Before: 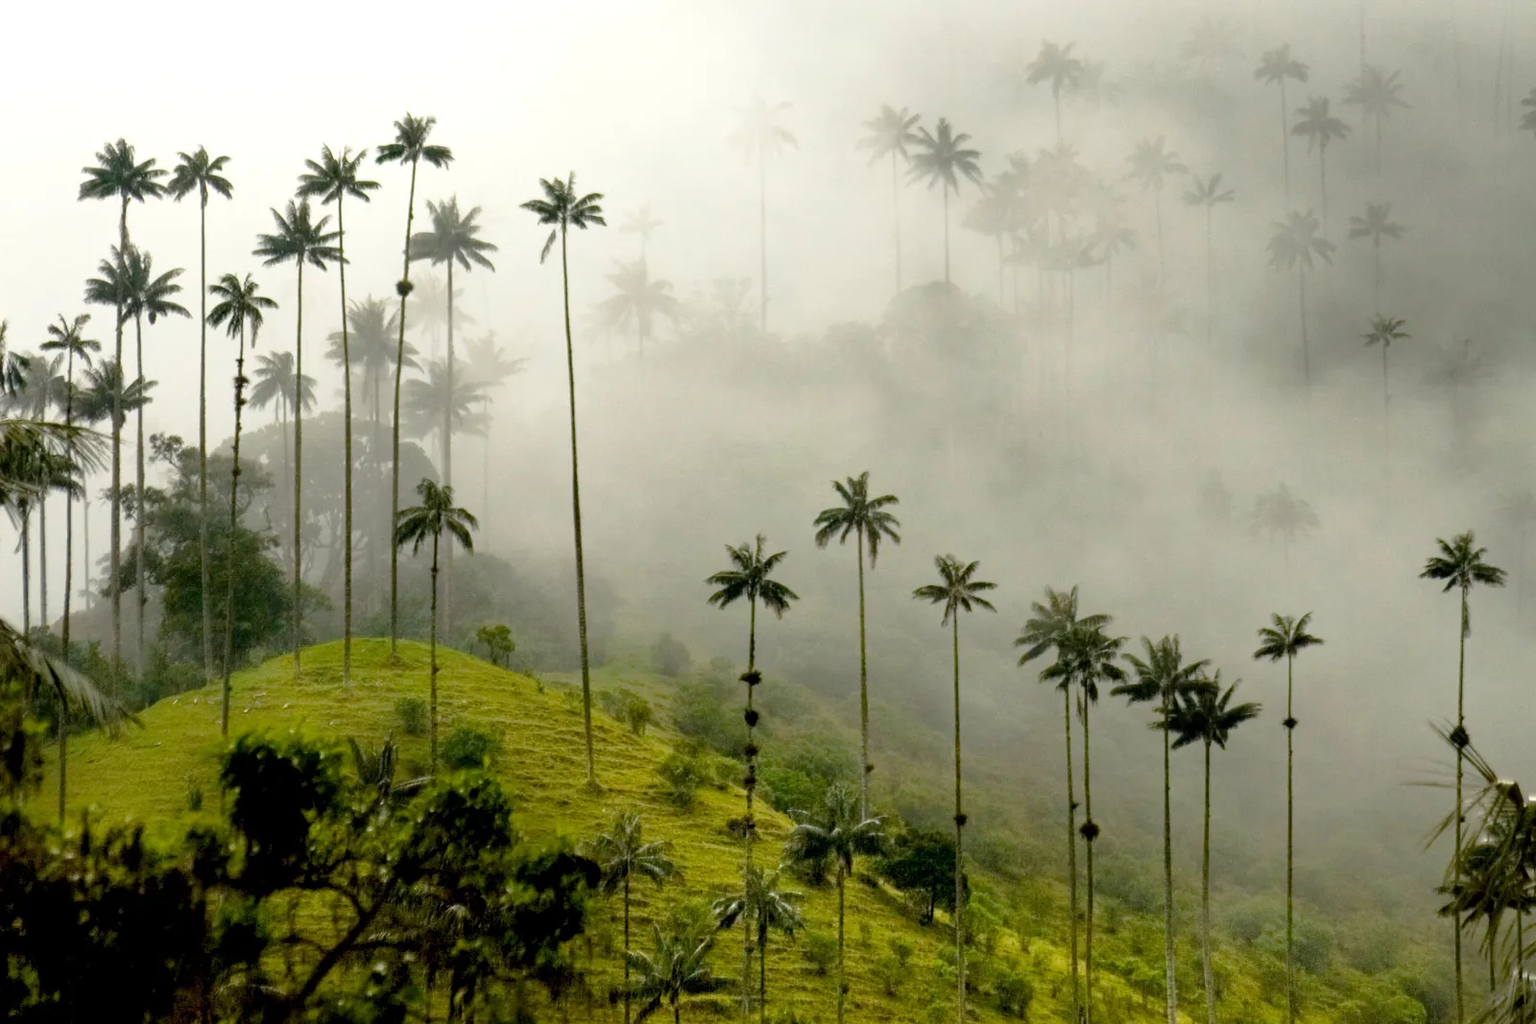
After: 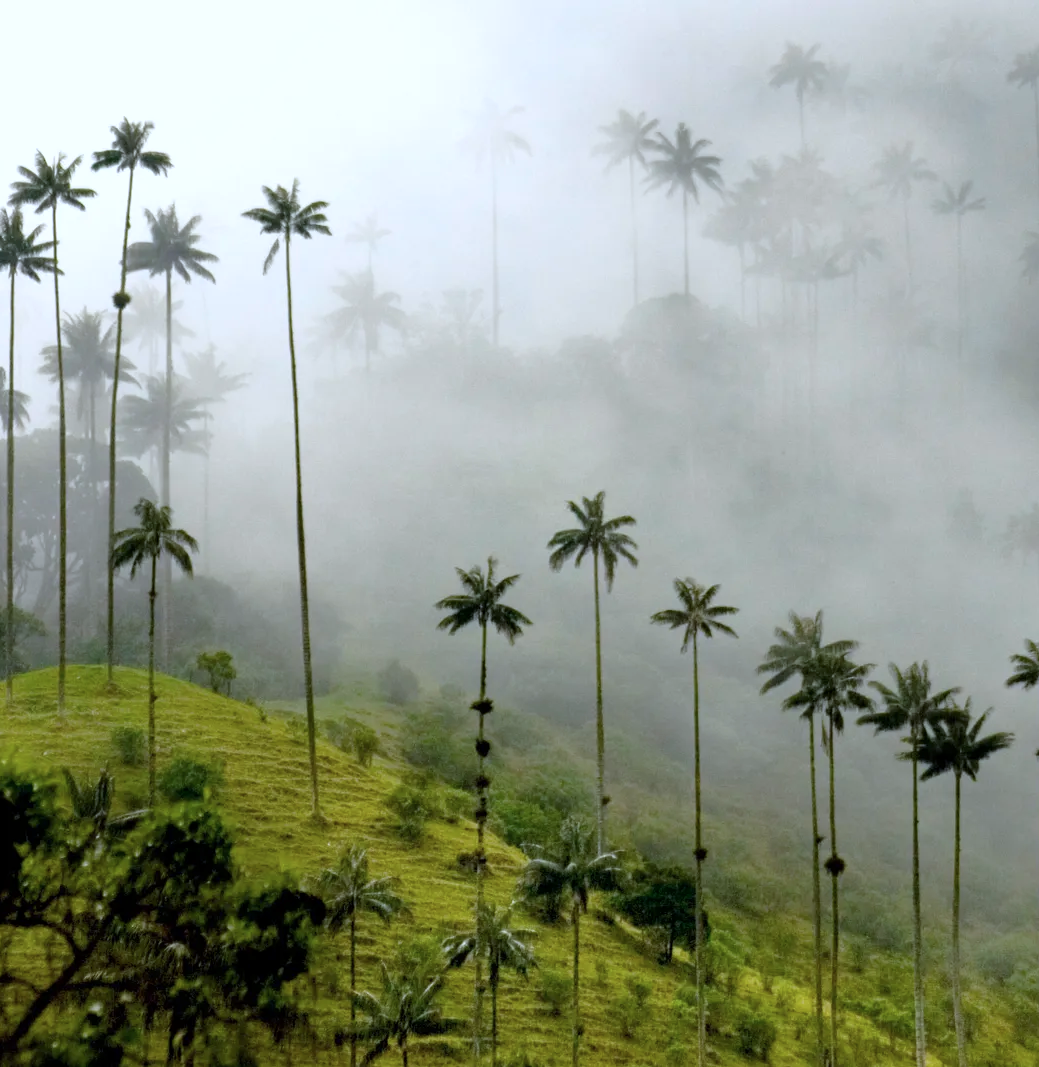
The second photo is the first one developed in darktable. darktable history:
crop and rotate: left 18.793%, right 16.221%
color calibration: illuminant as shot in camera, x 0.37, y 0.382, temperature 4320.71 K
